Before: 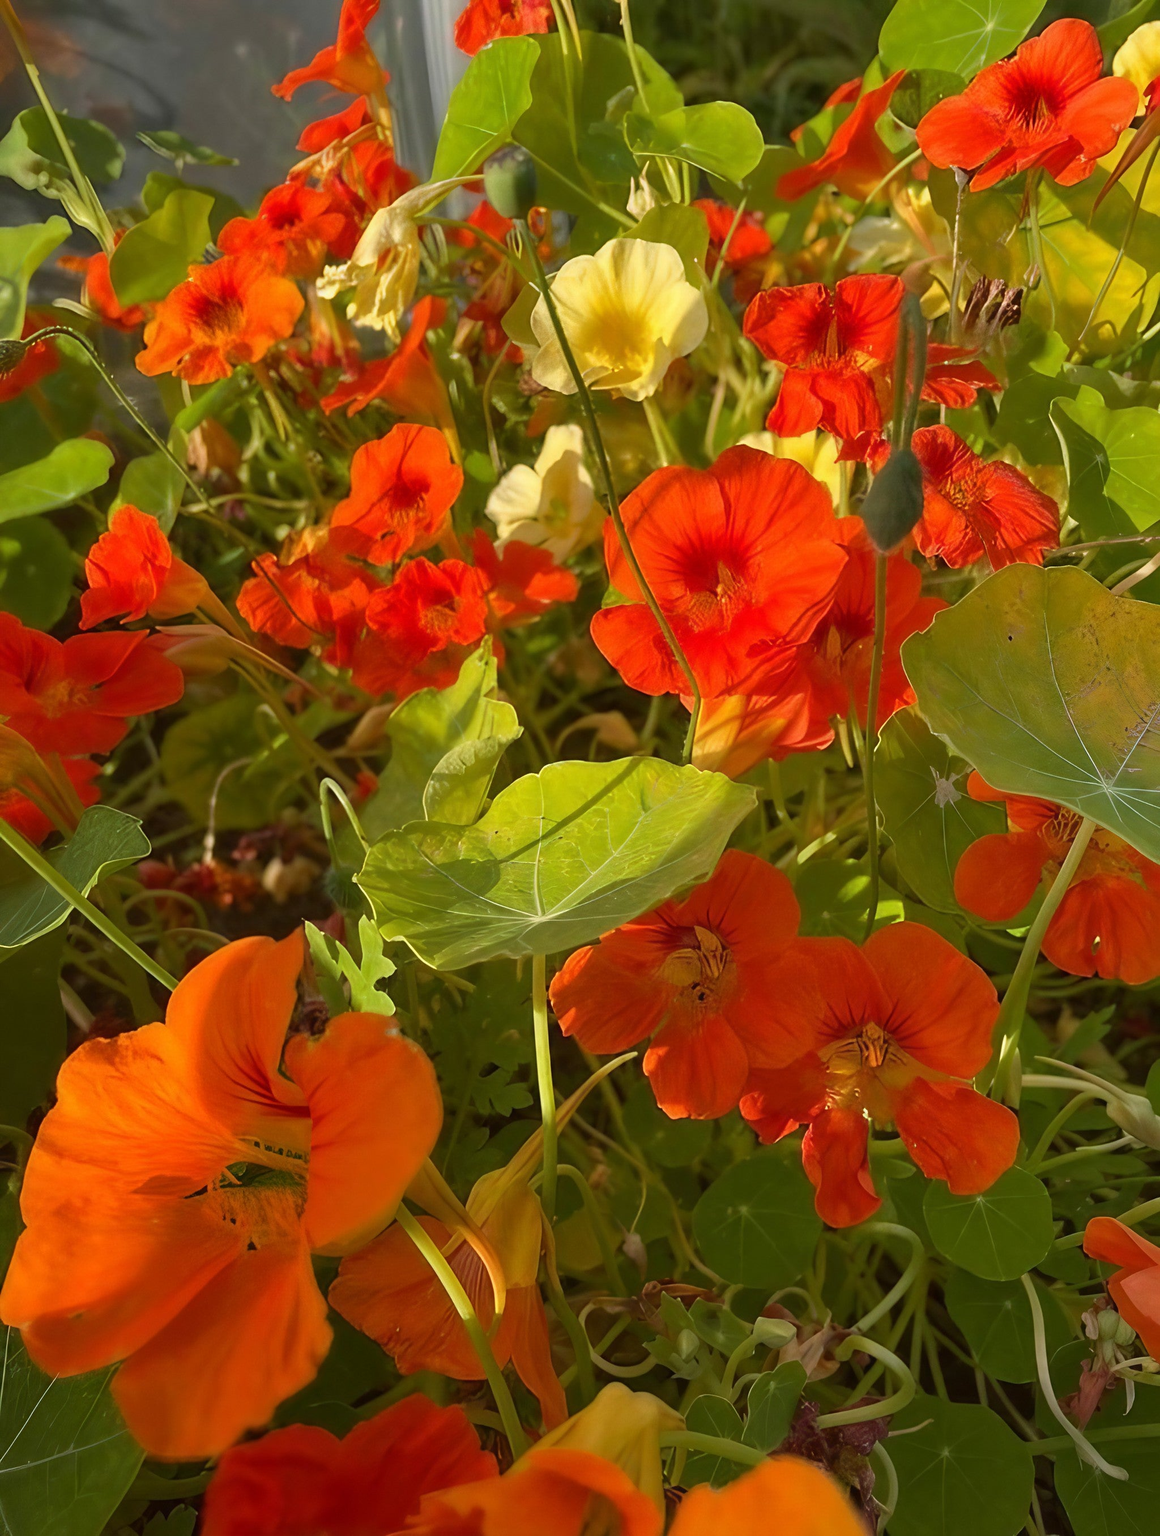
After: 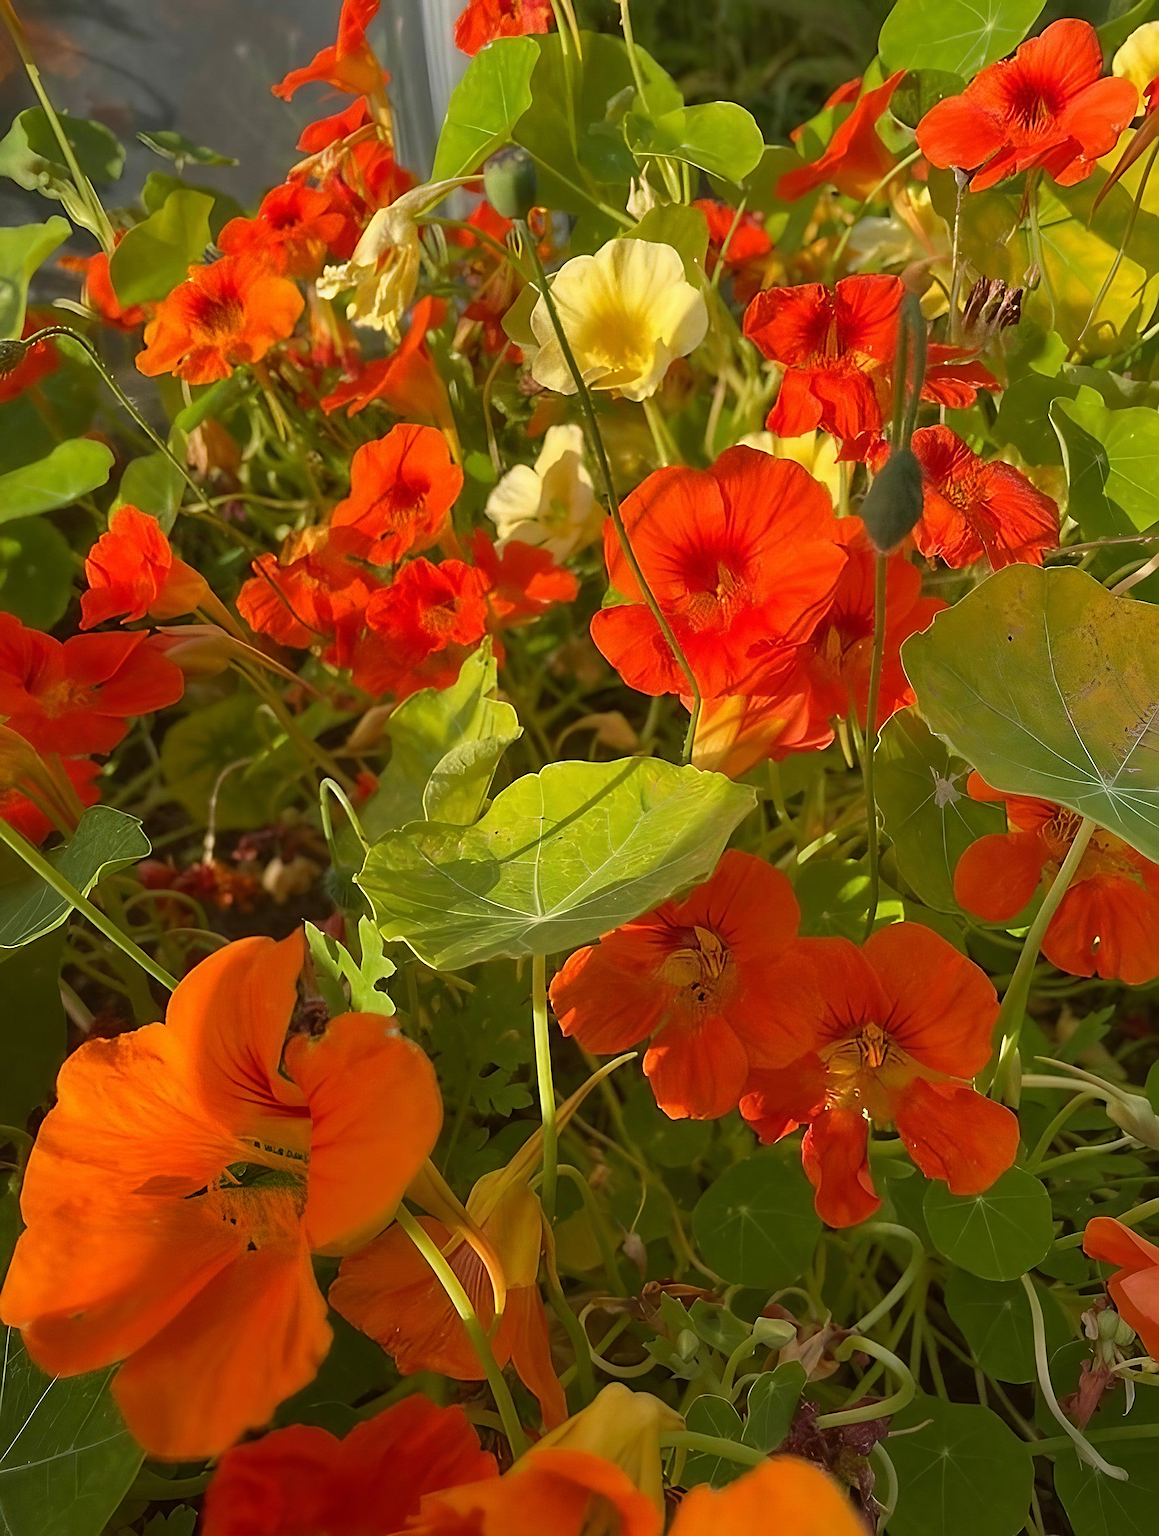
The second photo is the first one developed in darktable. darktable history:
sharpen: amount 0.574
